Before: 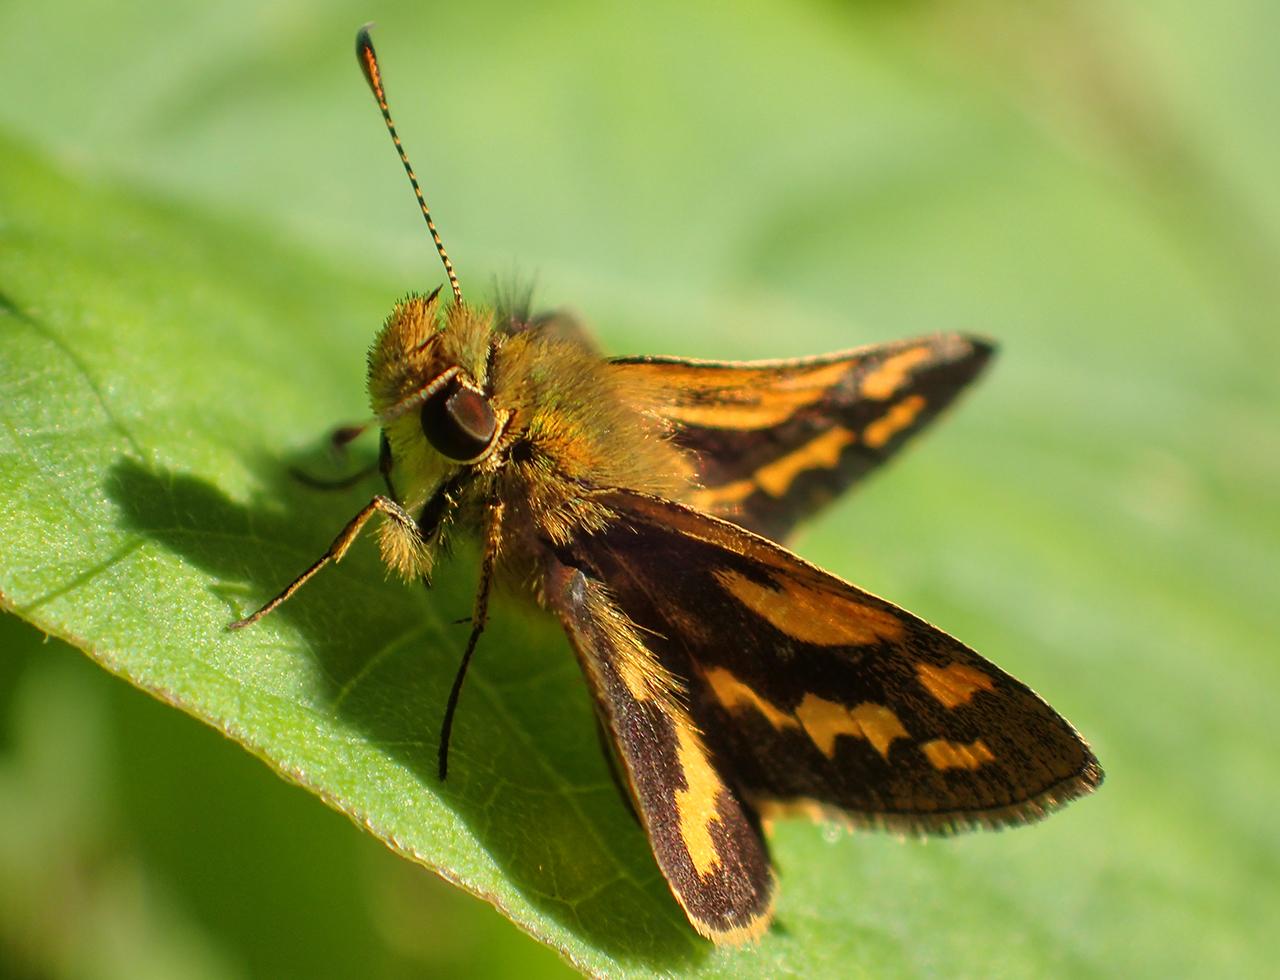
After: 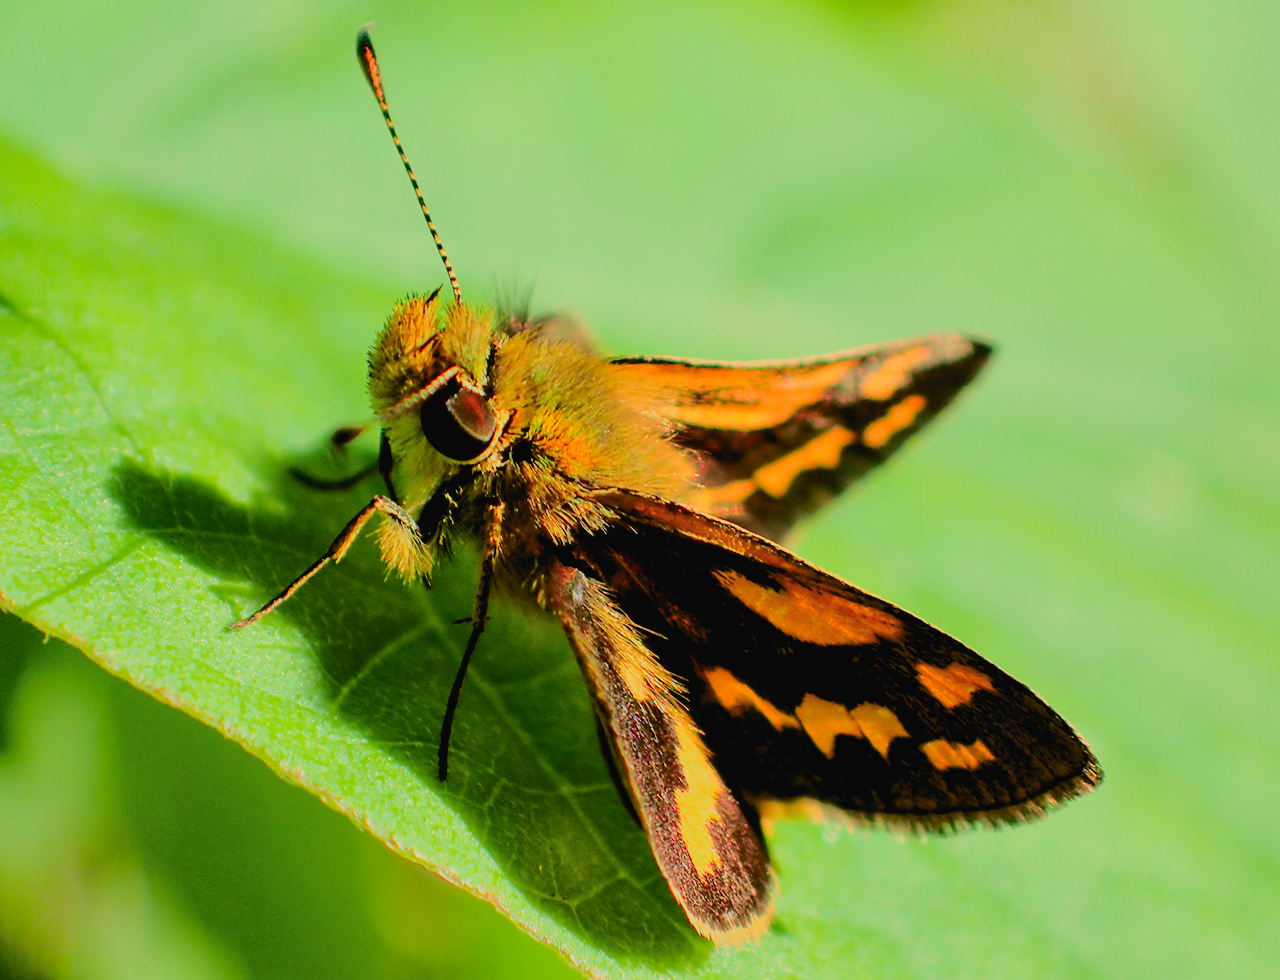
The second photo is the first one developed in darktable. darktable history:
tone curve: curves: ch0 [(0, 0.018) (0.036, 0.038) (0.15, 0.131) (0.27, 0.247) (0.503, 0.556) (0.763, 0.785) (1, 0.919)]; ch1 [(0, 0) (0.203, 0.158) (0.333, 0.283) (0.451, 0.417) (0.502, 0.5) (0.519, 0.522) (0.562, 0.588) (0.603, 0.664) (0.722, 0.813) (1, 1)]; ch2 [(0, 0) (0.29, 0.295) (0.404, 0.436) (0.497, 0.499) (0.521, 0.523) (0.561, 0.605) (0.639, 0.664) (0.712, 0.764) (1, 1)], color space Lab, independent channels, preserve colors none
filmic rgb: black relative exposure -7.65 EV, white relative exposure 4.56 EV, hardness 3.61
white balance: red 0.983, blue 1.036
contrast brightness saturation: brightness 0.13
exposure: black level correction 0.01, exposure 0.014 EV, compensate highlight preservation false
